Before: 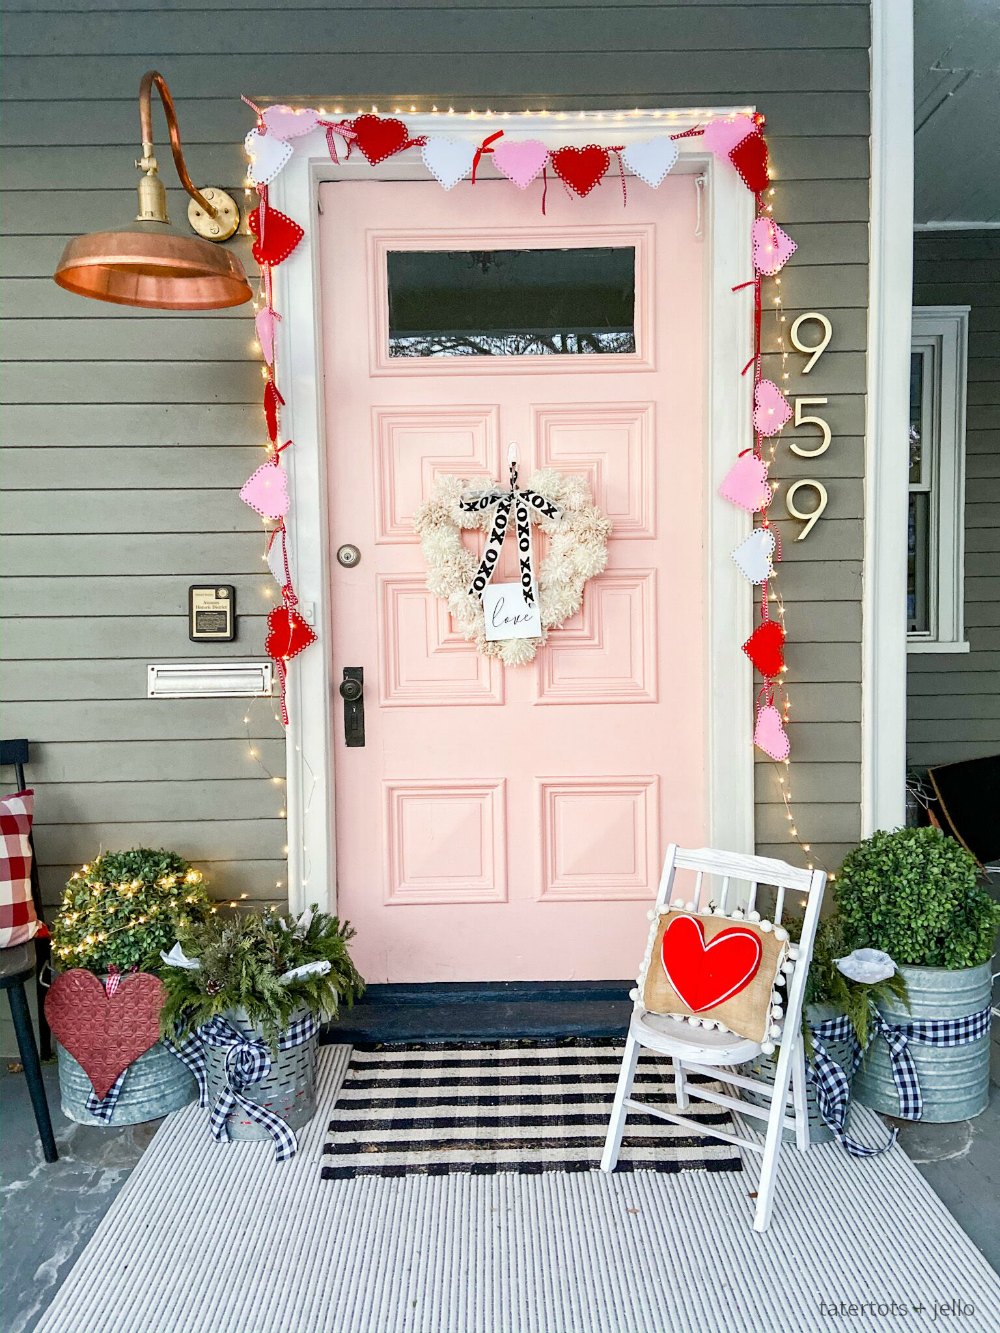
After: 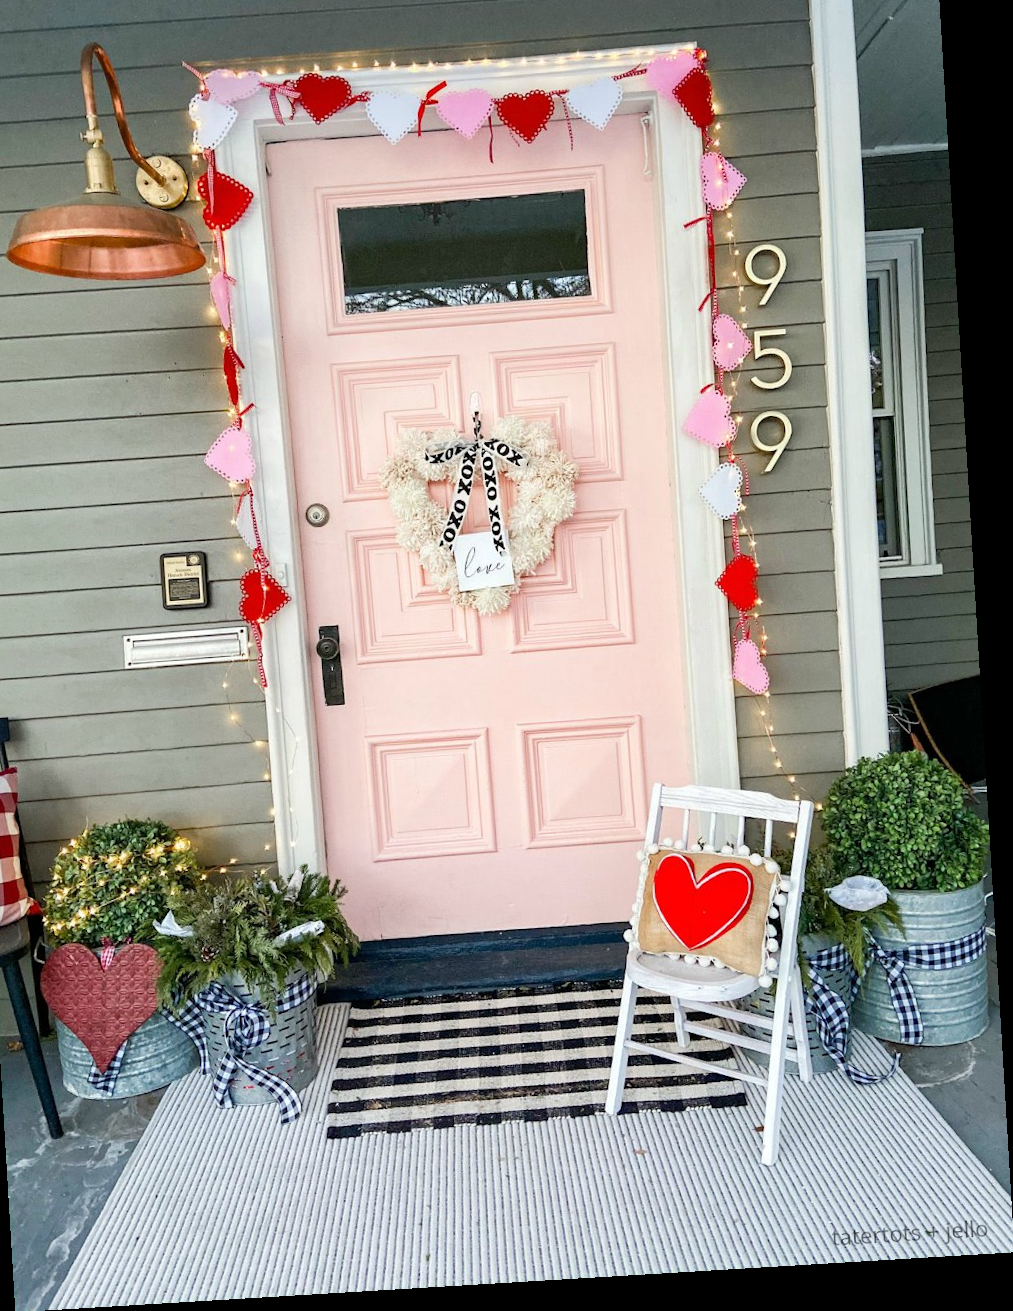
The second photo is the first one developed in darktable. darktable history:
crop and rotate: angle 3.44°, left 5.979%, top 5.684%
tone equalizer: edges refinement/feathering 500, mask exposure compensation -1.57 EV, preserve details no
